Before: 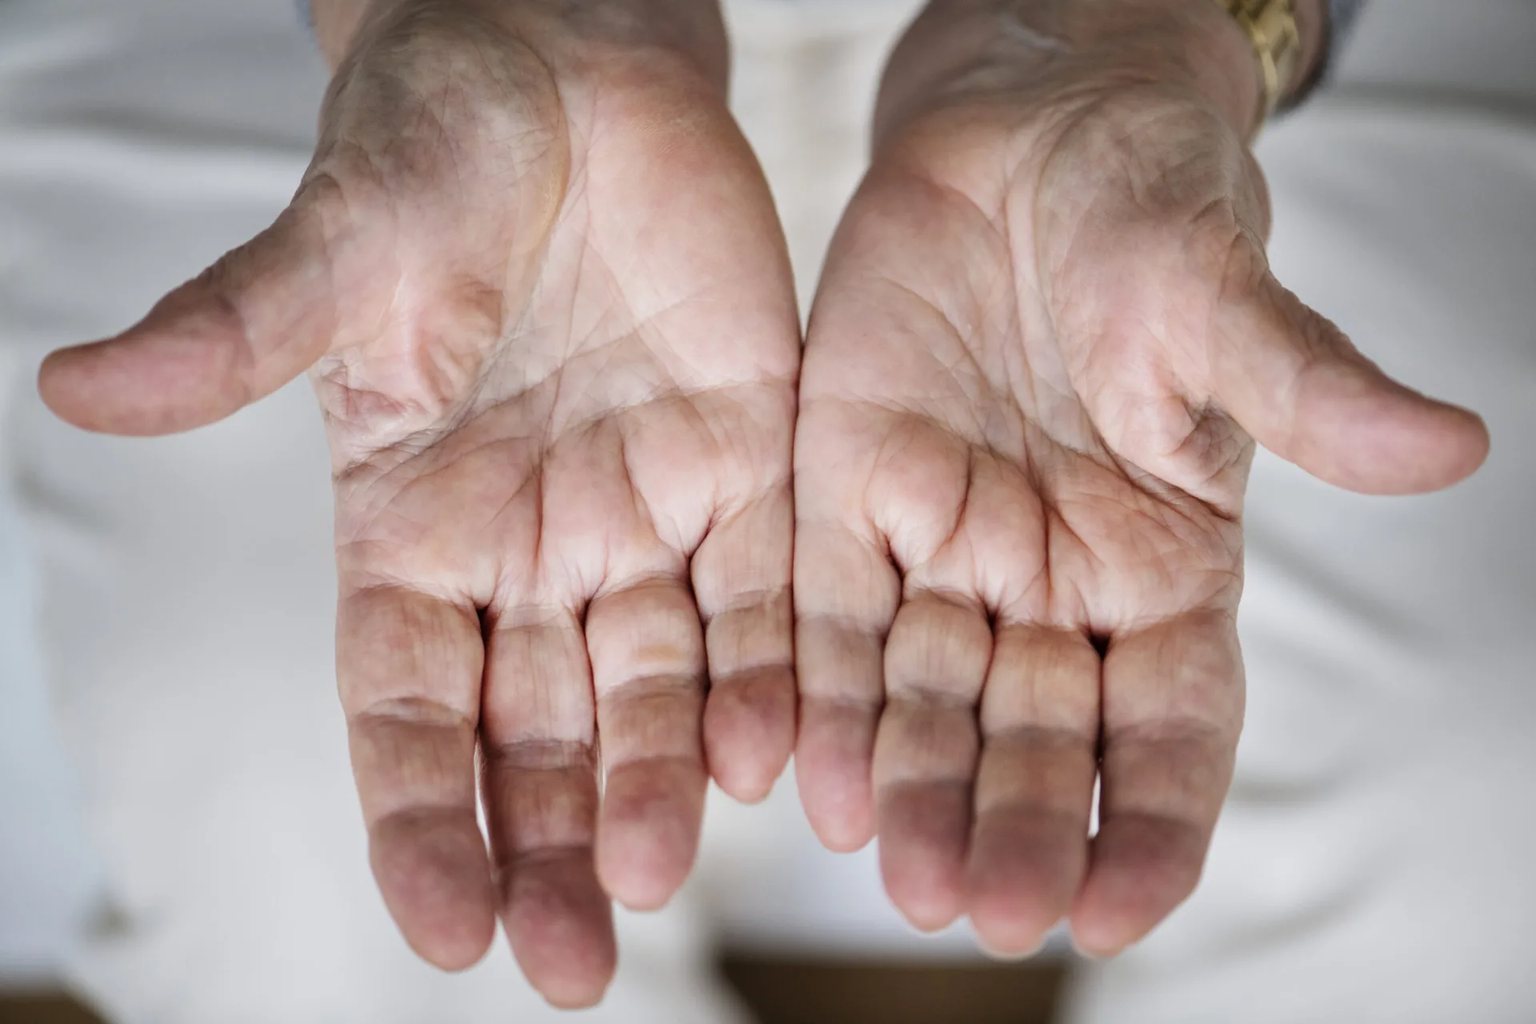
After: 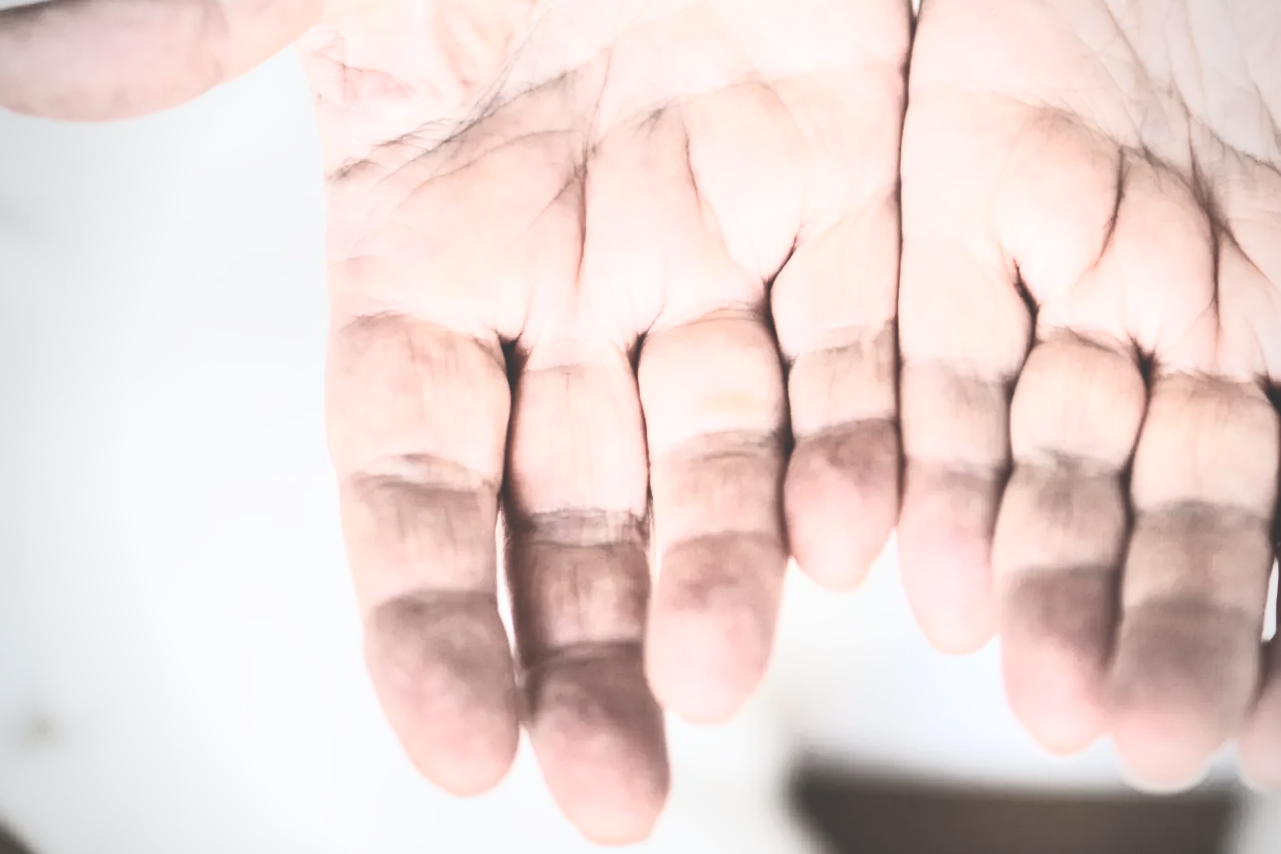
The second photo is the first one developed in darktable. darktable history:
exposure: black level correction -0.028, compensate highlight preservation false
crop and rotate: angle -0.82°, left 3.85%, top 31.828%, right 27.992%
vignetting: fall-off radius 45%, brightness -0.33
contrast brightness saturation: contrast 0.57, brightness 0.57, saturation -0.34
